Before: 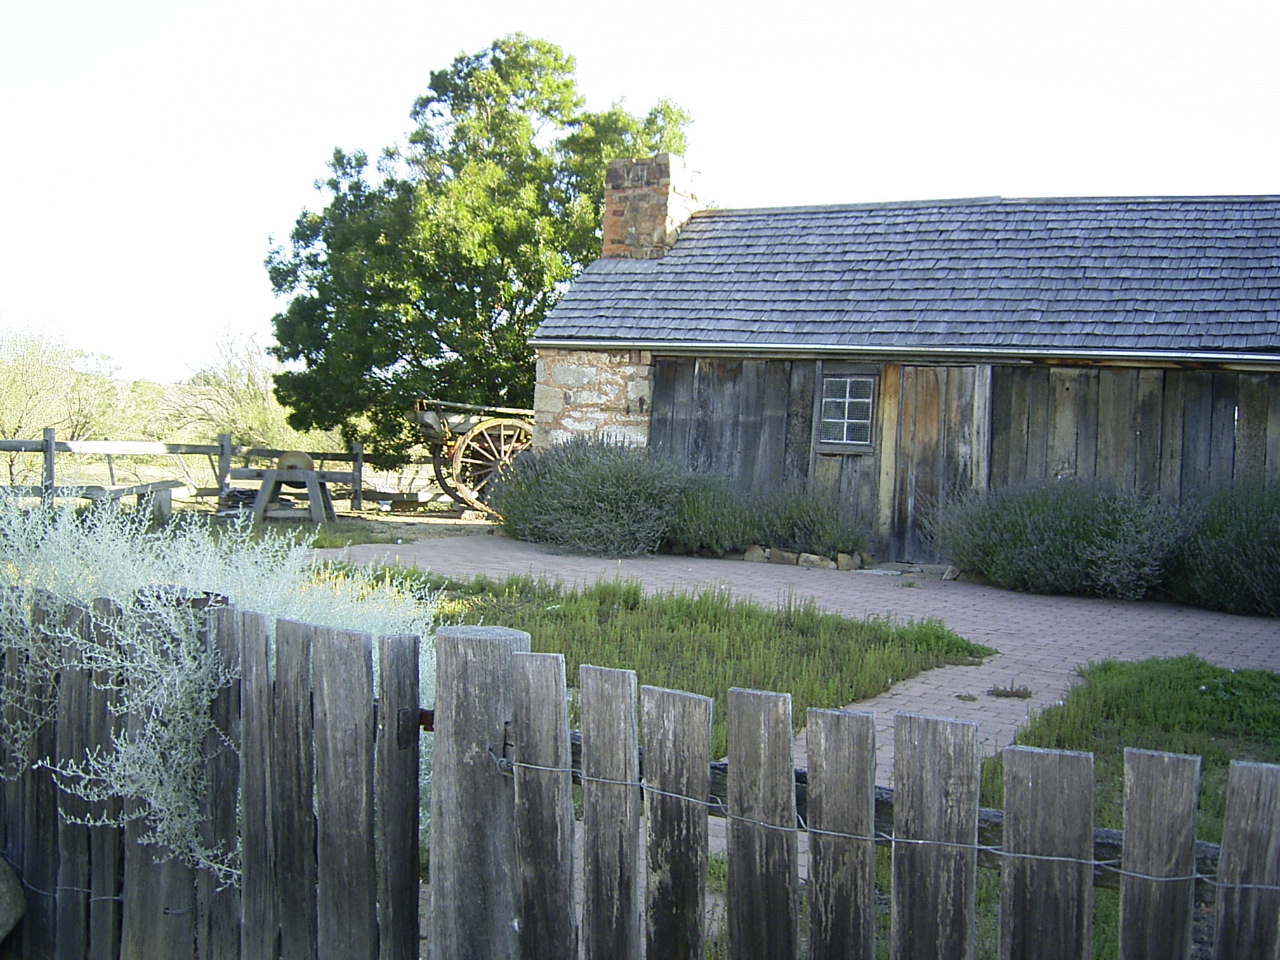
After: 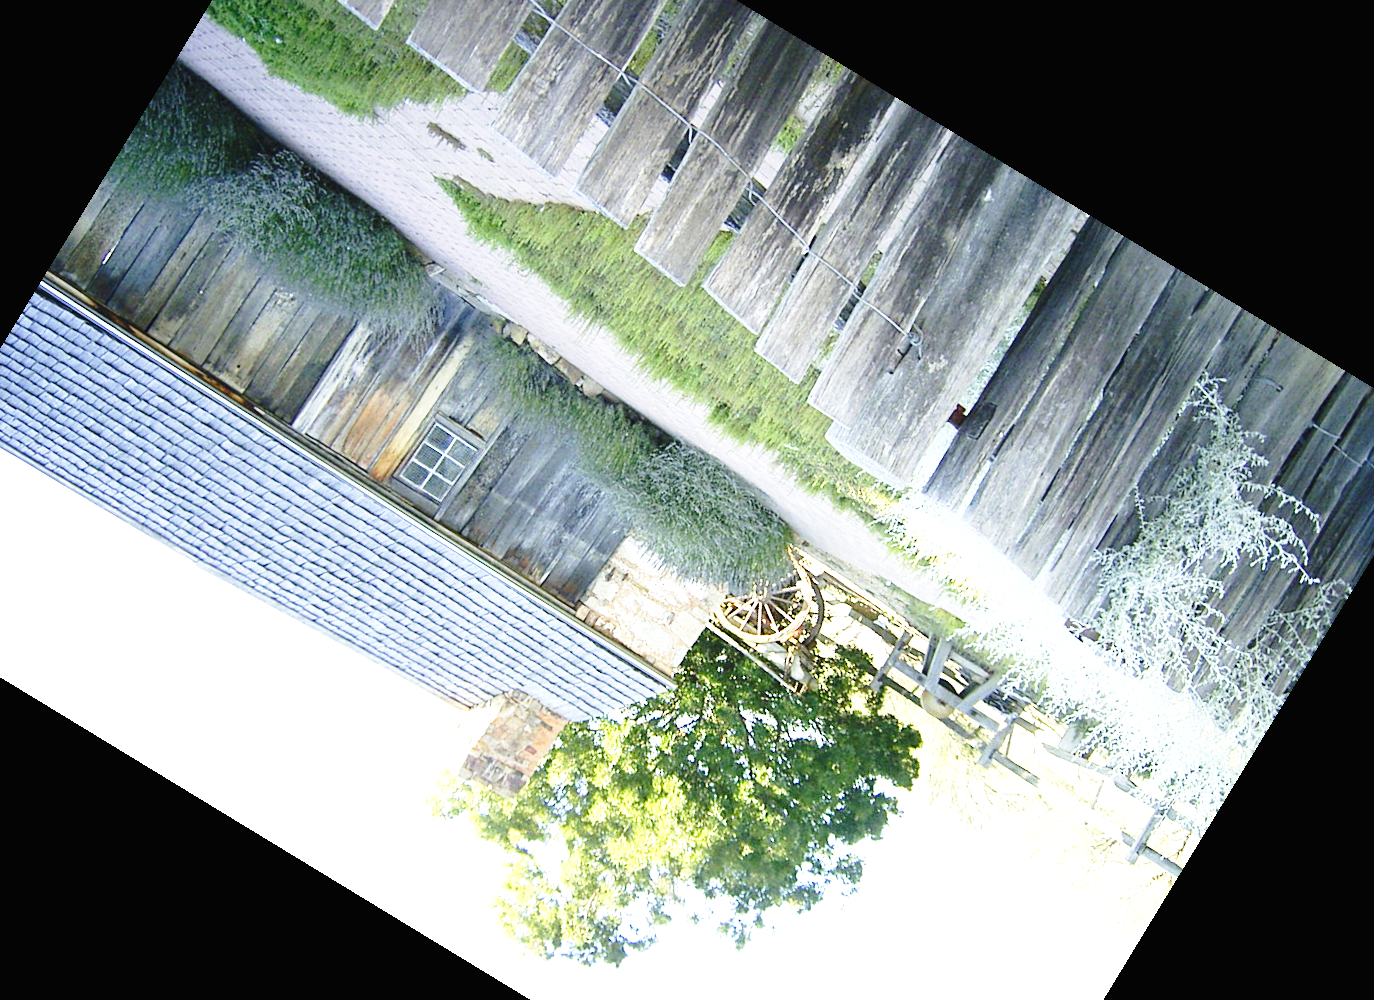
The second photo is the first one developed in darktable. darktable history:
base curve: curves: ch0 [(0, 0) (0.028, 0.03) (0.121, 0.232) (0.46, 0.748) (0.859, 0.968) (1, 1)], preserve colors none
crop and rotate: angle 148.68°, left 9.111%, top 15.603%, right 4.588%, bottom 17.041%
exposure: black level correction -0.001, exposure 0.9 EV, compensate exposure bias true, compensate highlight preservation false
